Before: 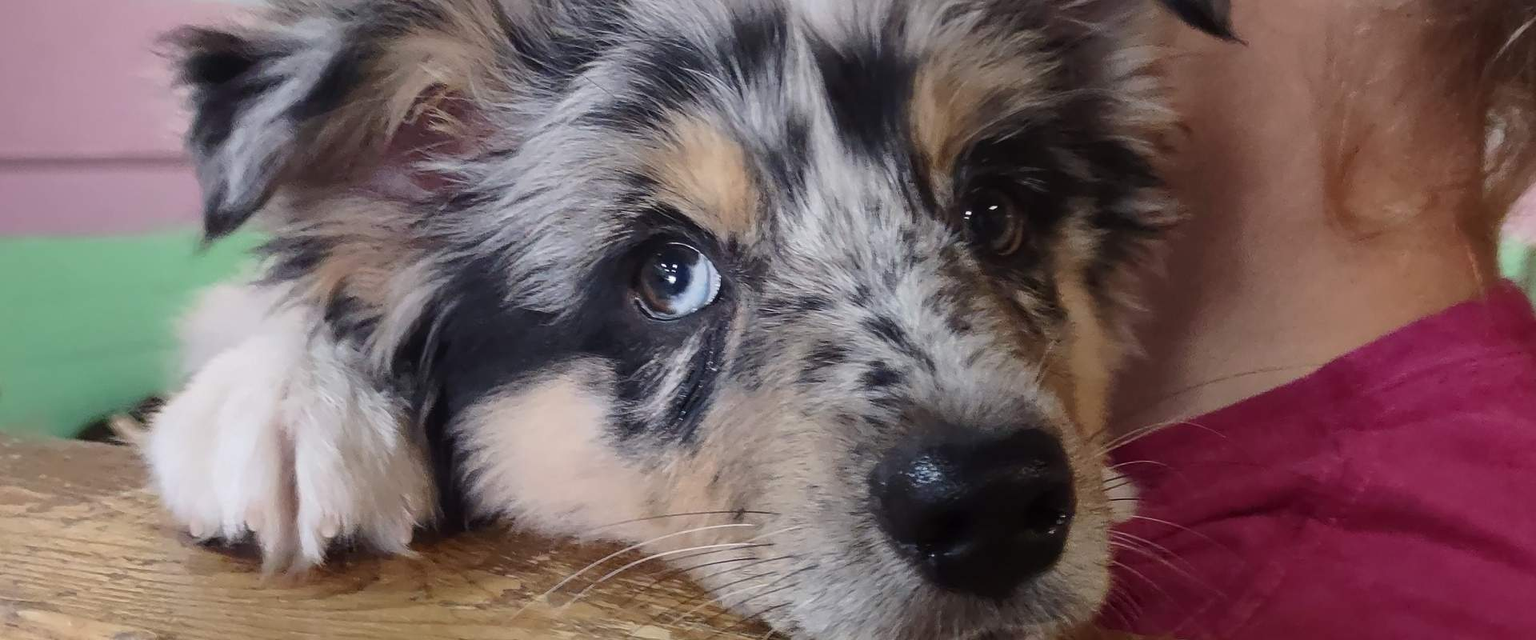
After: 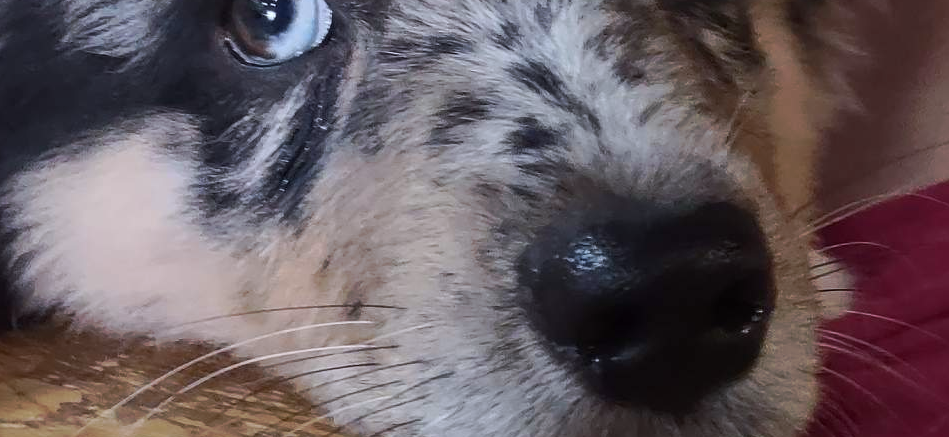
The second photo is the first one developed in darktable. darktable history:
tone curve: curves: ch0 [(0, 0) (0.003, 0.003) (0.011, 0.01) (0.025, 0.023) (0.044, 0.042) (0.069, 0.065) (0.1, 0.094) (0.136, 0.128) (0.177, 0.167) (0.224, 0.211) (0.277, 0.261) (0.335, 0.315) (0.399, 0.375) (0.468, 0.441) (0.543, 0.543) (0.623, 0.623) (0.709, 0.709) (0.801, 0.801) (0.898, 0.898) (1, 1)], preserve colors none
crop: left 29.672%, top 41.786%, right 20.851%, bottom 3.487%
color correction: highlights a* -0.772, highlights b* -8.92
